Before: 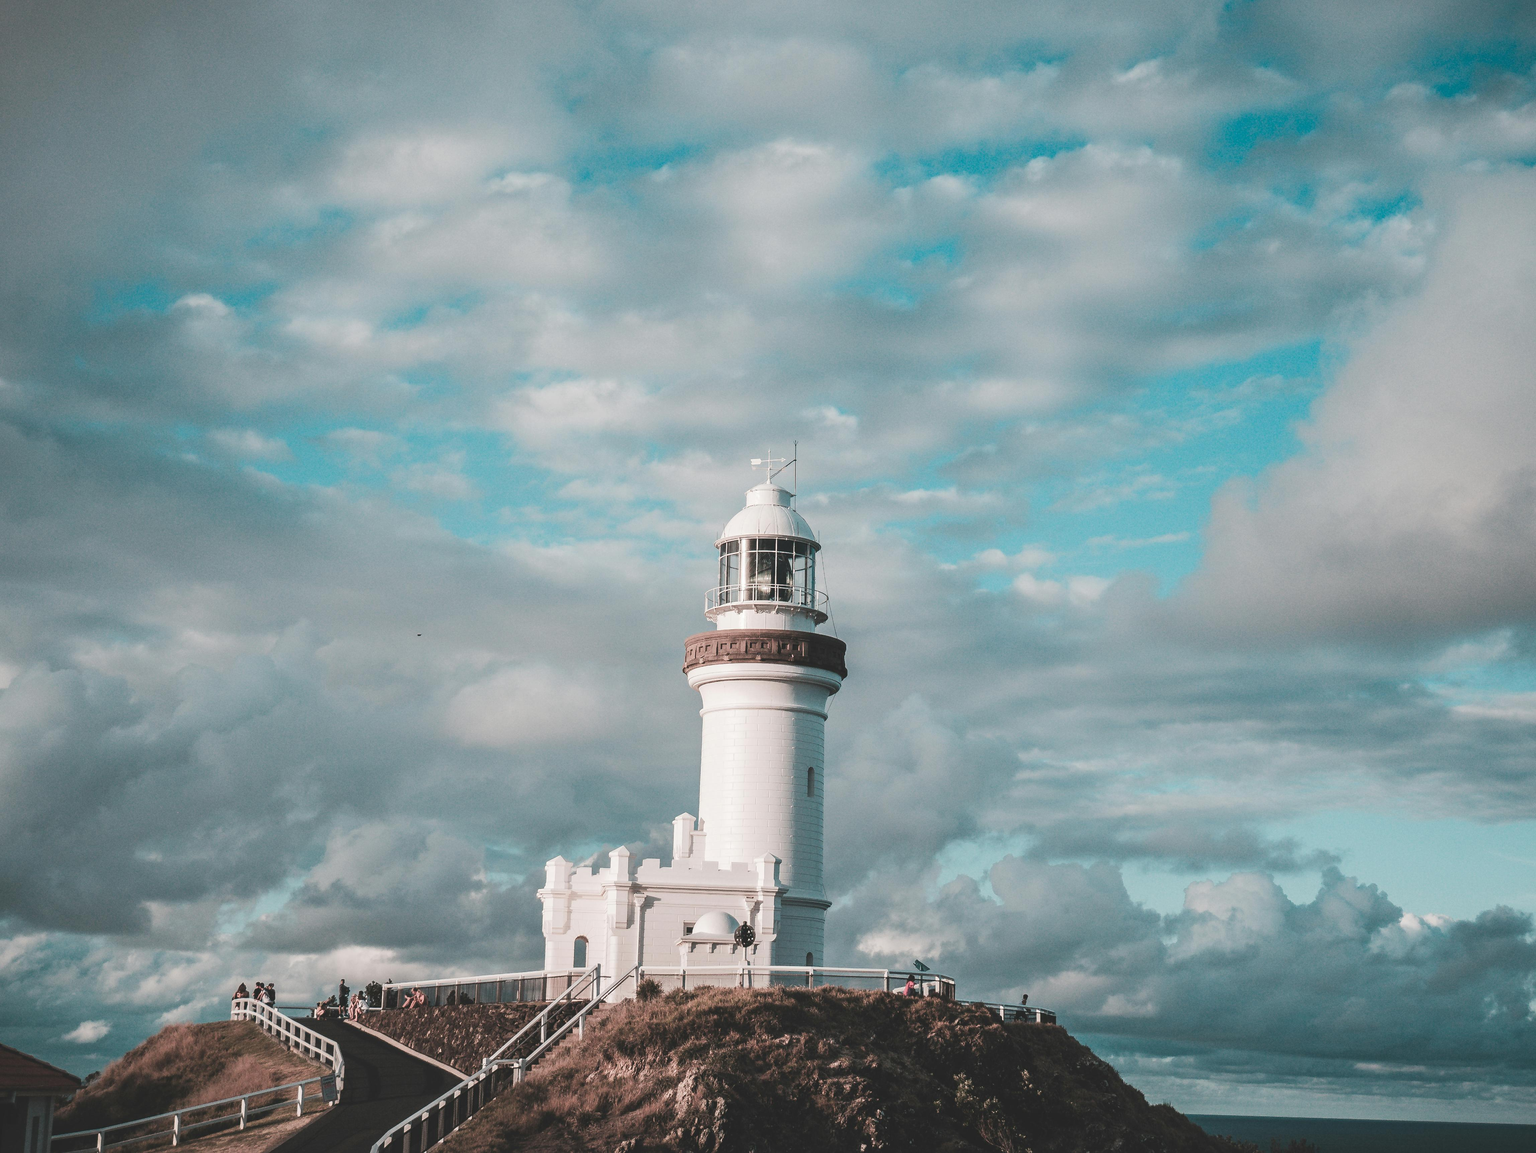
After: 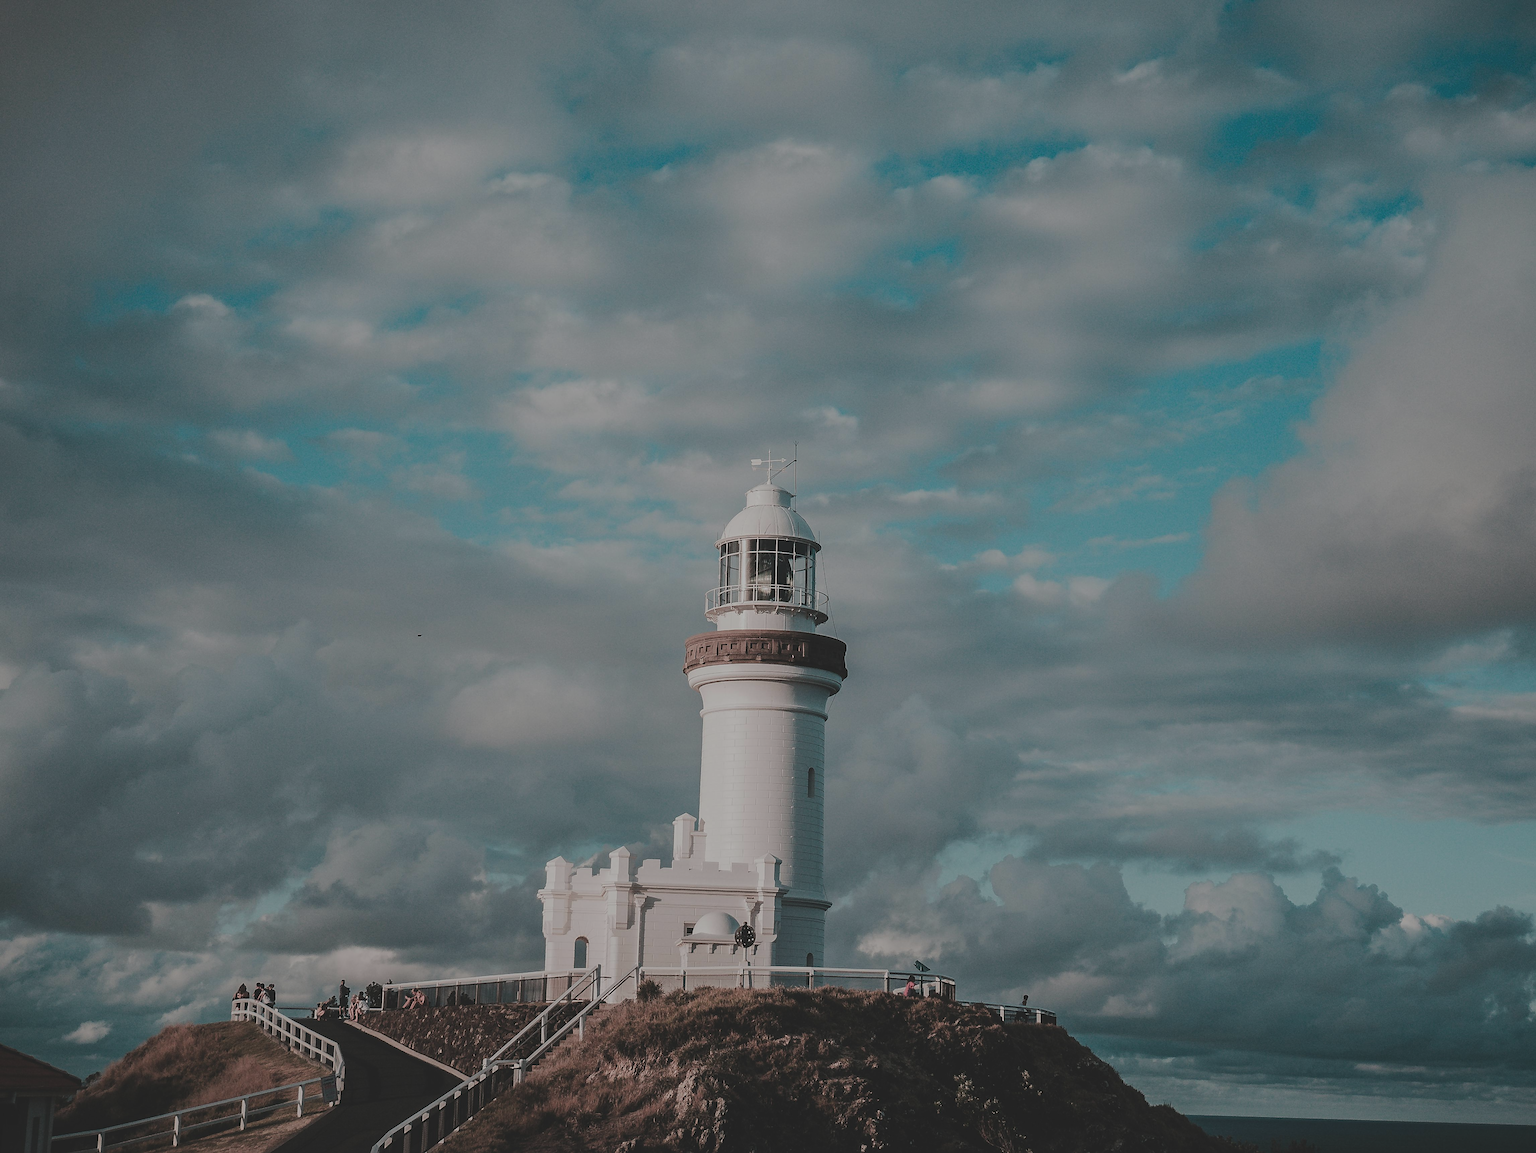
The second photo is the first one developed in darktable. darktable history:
exposure: black level correction -0.018, exposure -1.115 EV, compensate exposure bias true, compensate highlight preservation false
sharpen: on, module defaults
